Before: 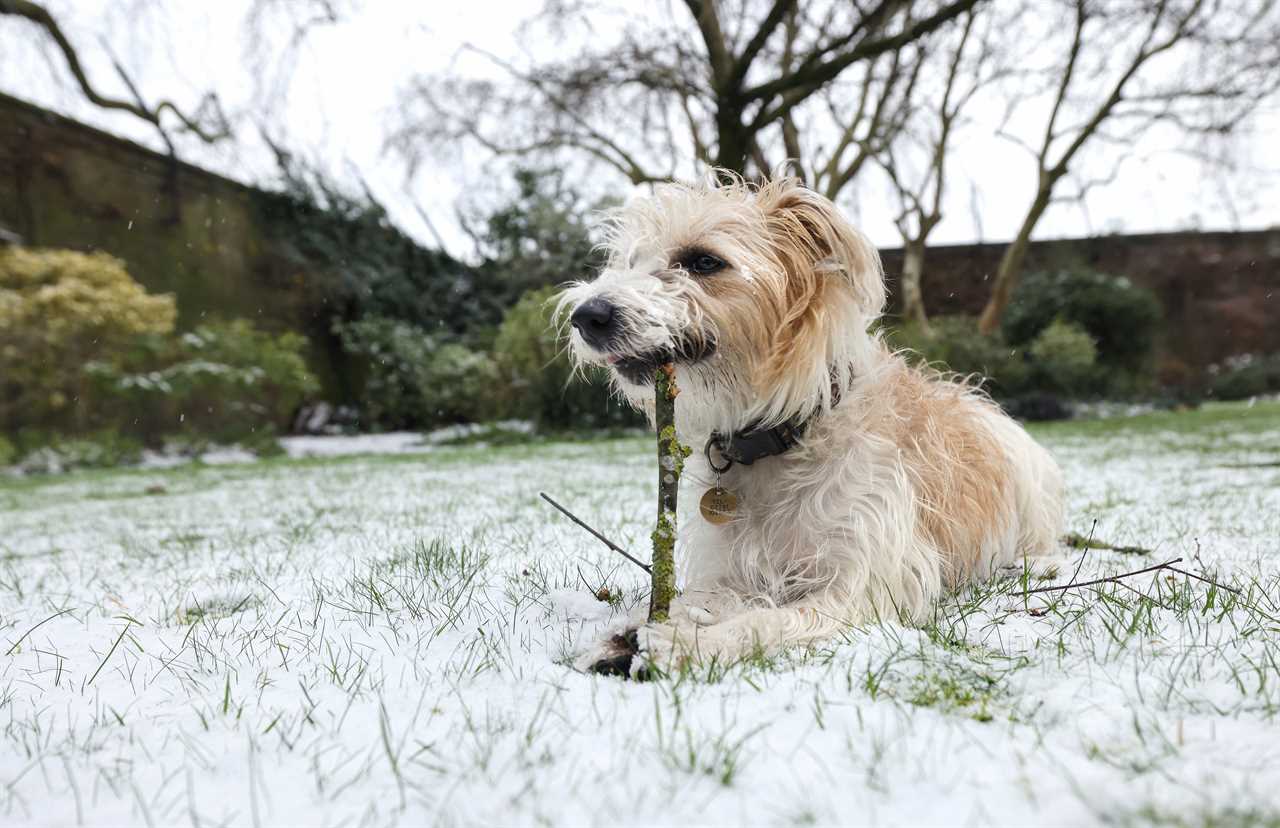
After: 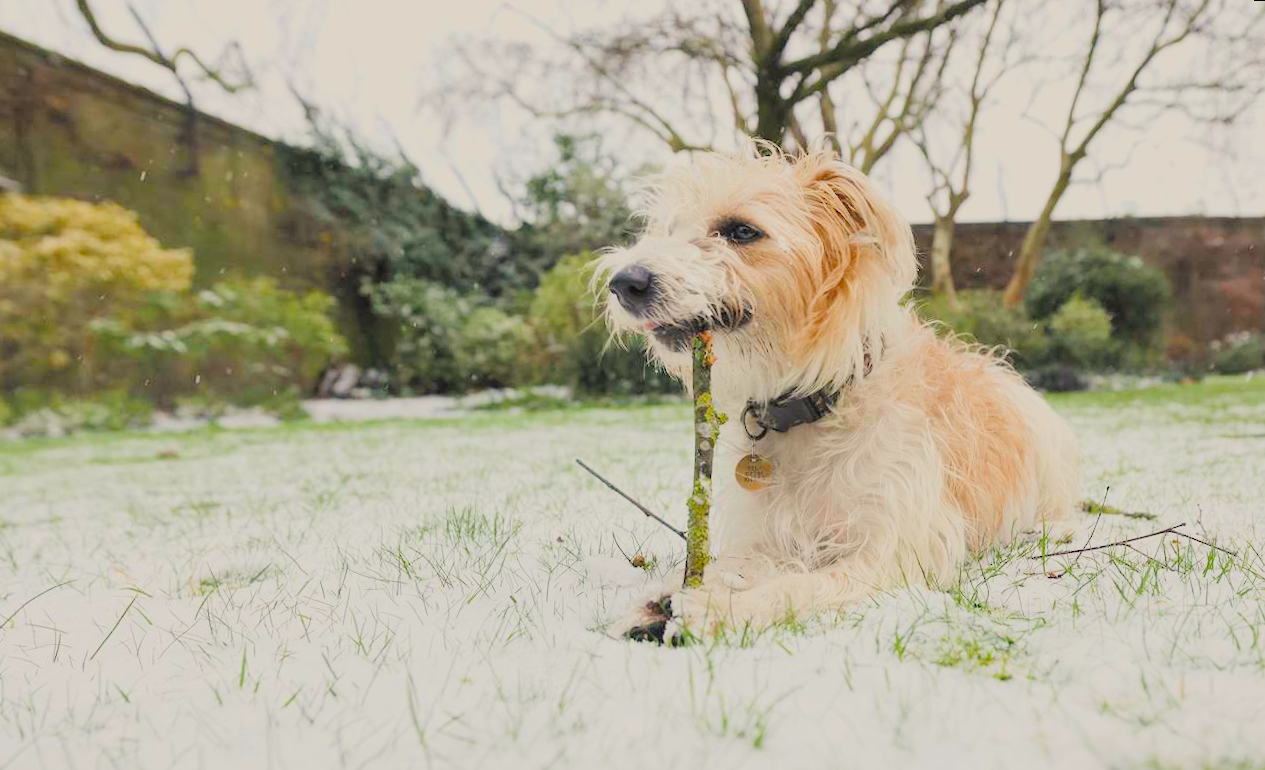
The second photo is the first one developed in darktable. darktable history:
white balance: red 1.045, blue 0.932
filmic rgb: white relative exposure 8 EV, threshold 3 EV, hardness 2.44, latitude 10.07%, contrast 0.72, highlights saturation mix 10%, shadows ↔ highlights balance 1.38%, color science v4 (2020), enable highlight reconstruction true
exposure: black level correction -0.002, exposure 1.35 EV, compensate highlight preservation false
rotate and perspective: rotation 0.679°, lens shift (horizontal) 0.136, crop left 0.009, crop right 0.991, crop top 0.078, crop bottom 0.95
